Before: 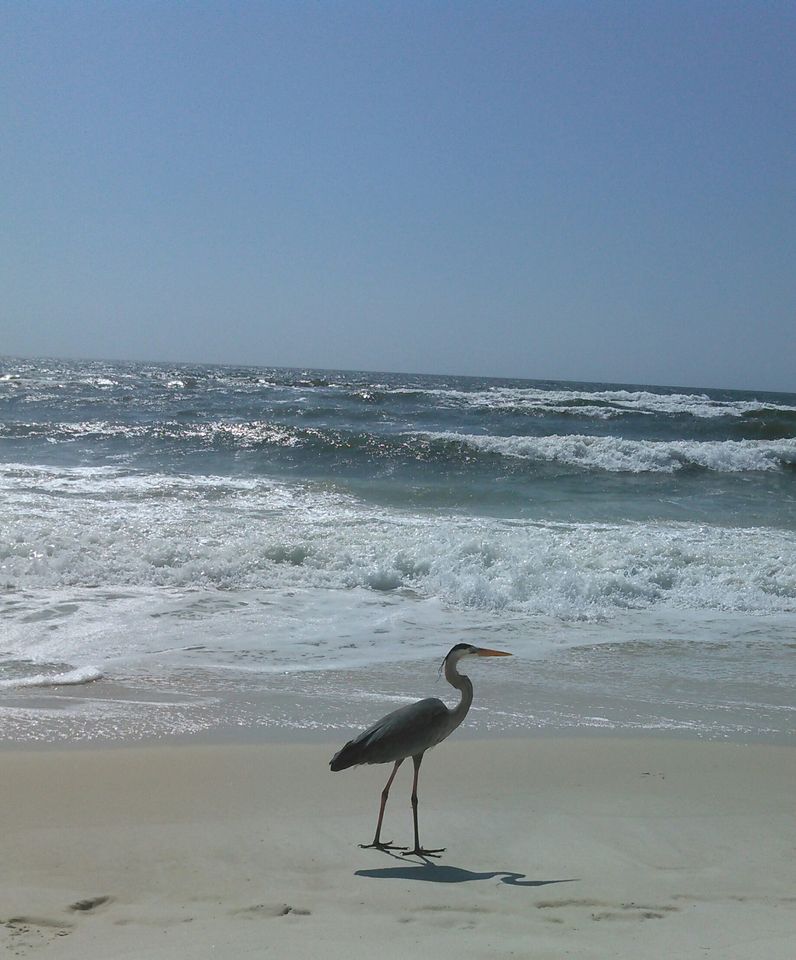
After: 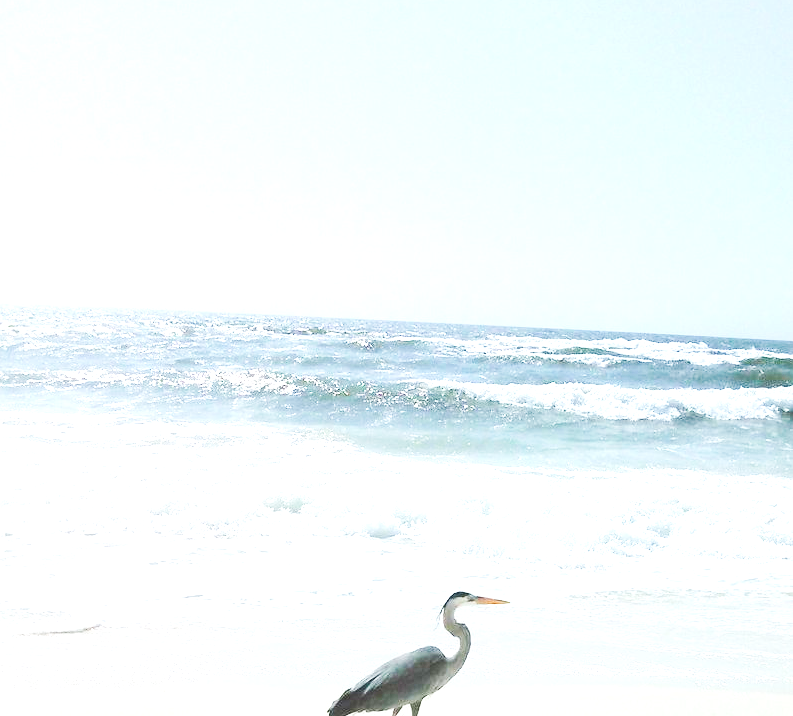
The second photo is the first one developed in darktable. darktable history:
color balance rgb: perceptual saturation grading › global saturation 0.274%, perceptual brilliance grading › global brilliance 30.004%, perceptual brilliance grading › highlights 12.702%, perceptual brilliance grading › mid-tones 24.96%, saturation formula JzAzBz (2021)
exposure: black level correction 0, exposure 1.5 EV, compensate exposure bias true, compensate highlight preservation false
tone curve: curves: ch0 [(0, 0.003) (0.044, 0.032) (0.12, 0.089) (0.197, 0.168) (0.281, 0.273) (0.468, 0.548) (0.588, 0.71) (0.701, 0.815) (0.86, 0.922) (1, 0.982)]; ch1 [(0, 0) (0.247, 0.215) (0.433, 0.382) (0.466, 0.426) (0.493, 0.481) (0.501, 0.5) (0.517, 0.524) (0.557, 0.582) (0.598, 0.651) (0.671, 0.735) (0.796, 0.85) (1, 1)]; ch2 [(0, 0) (0.249, 0.216) (0.357, 0.317) (0.448, 0.432) (0.478, 0.492) (0.498, 0.499) (0.517, 0.53) (0.537, 0.57) (0.569, 0.623) (0.61, 0.663) (0.706, 0.75) (0.808, 0.809) (0.991, 0.968)], preserve colors none
crop: left 0.317%, top 5.498%, bottom 19.918%
